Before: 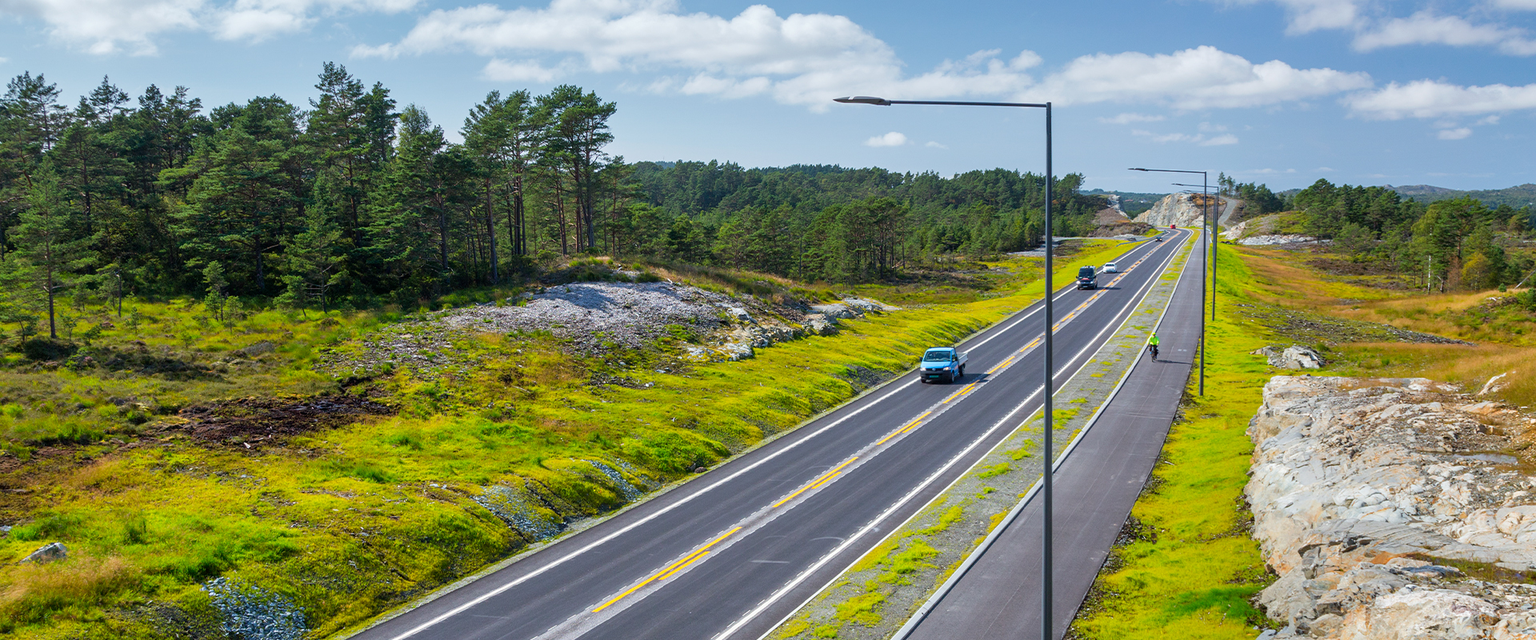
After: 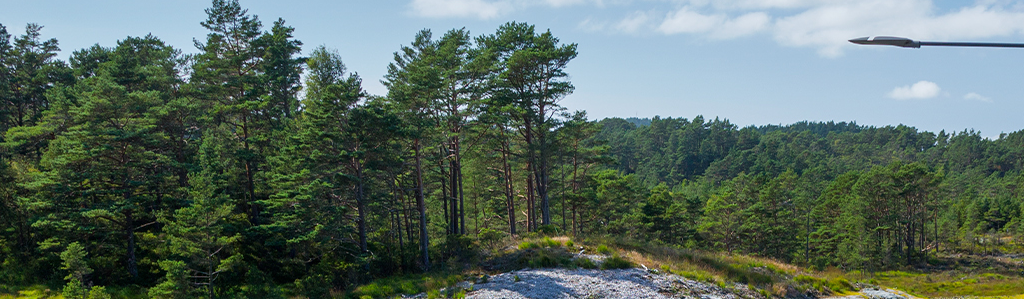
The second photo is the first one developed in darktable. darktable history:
crop: left 10.097%, top 10.618%, right 36.52%, bottom 51.976%
